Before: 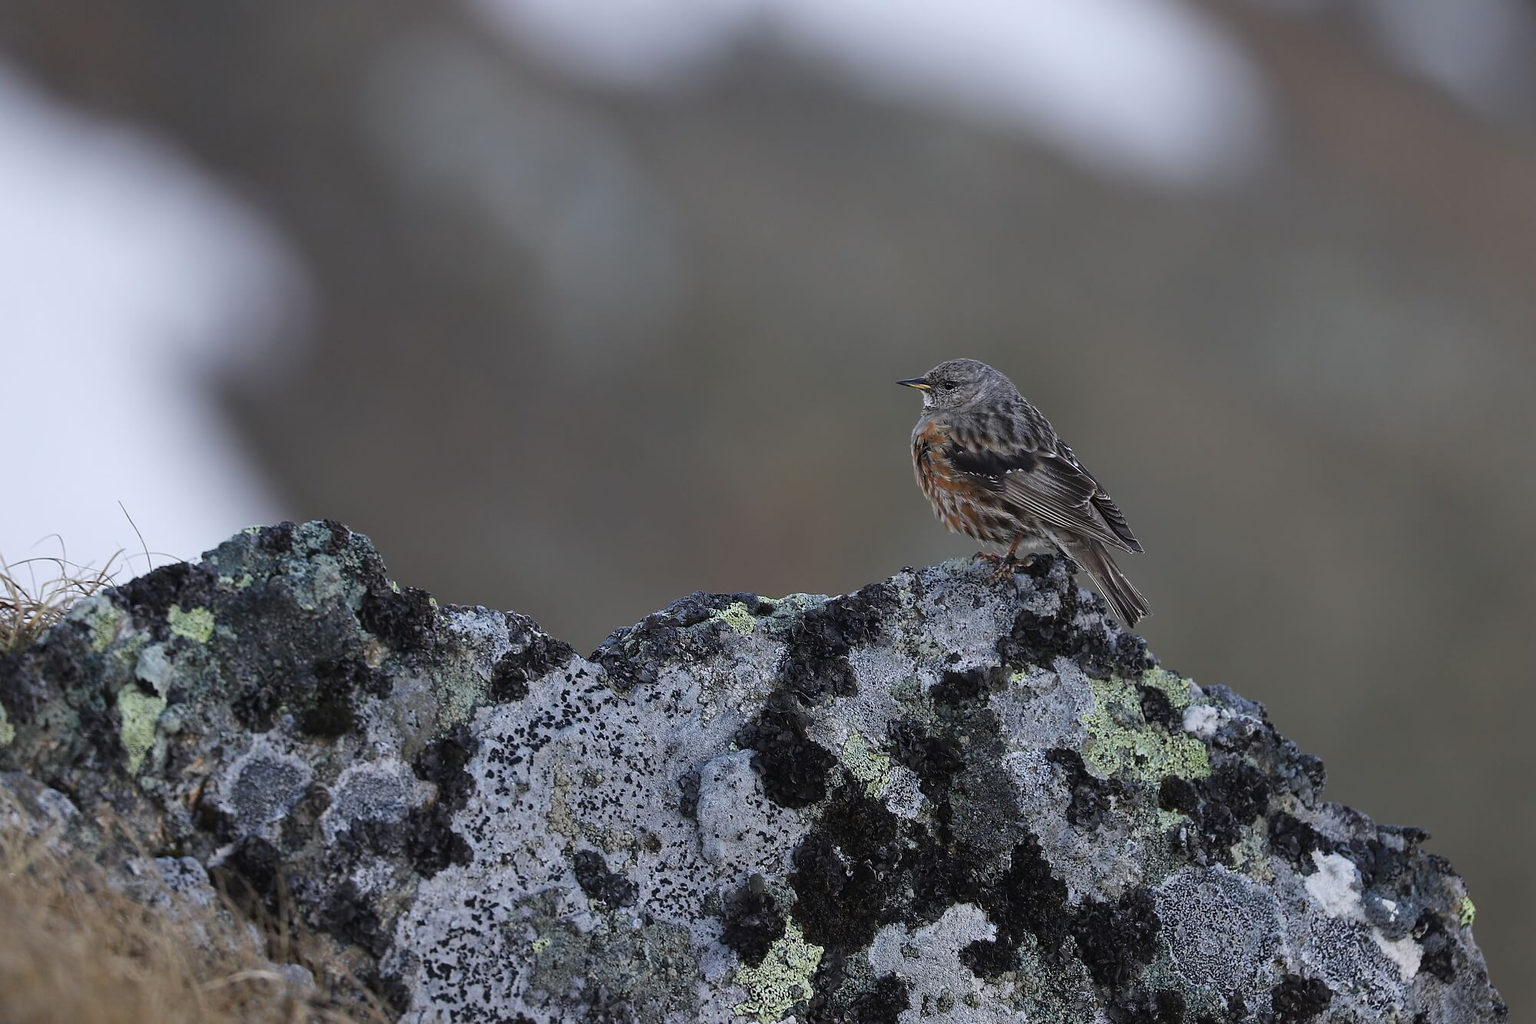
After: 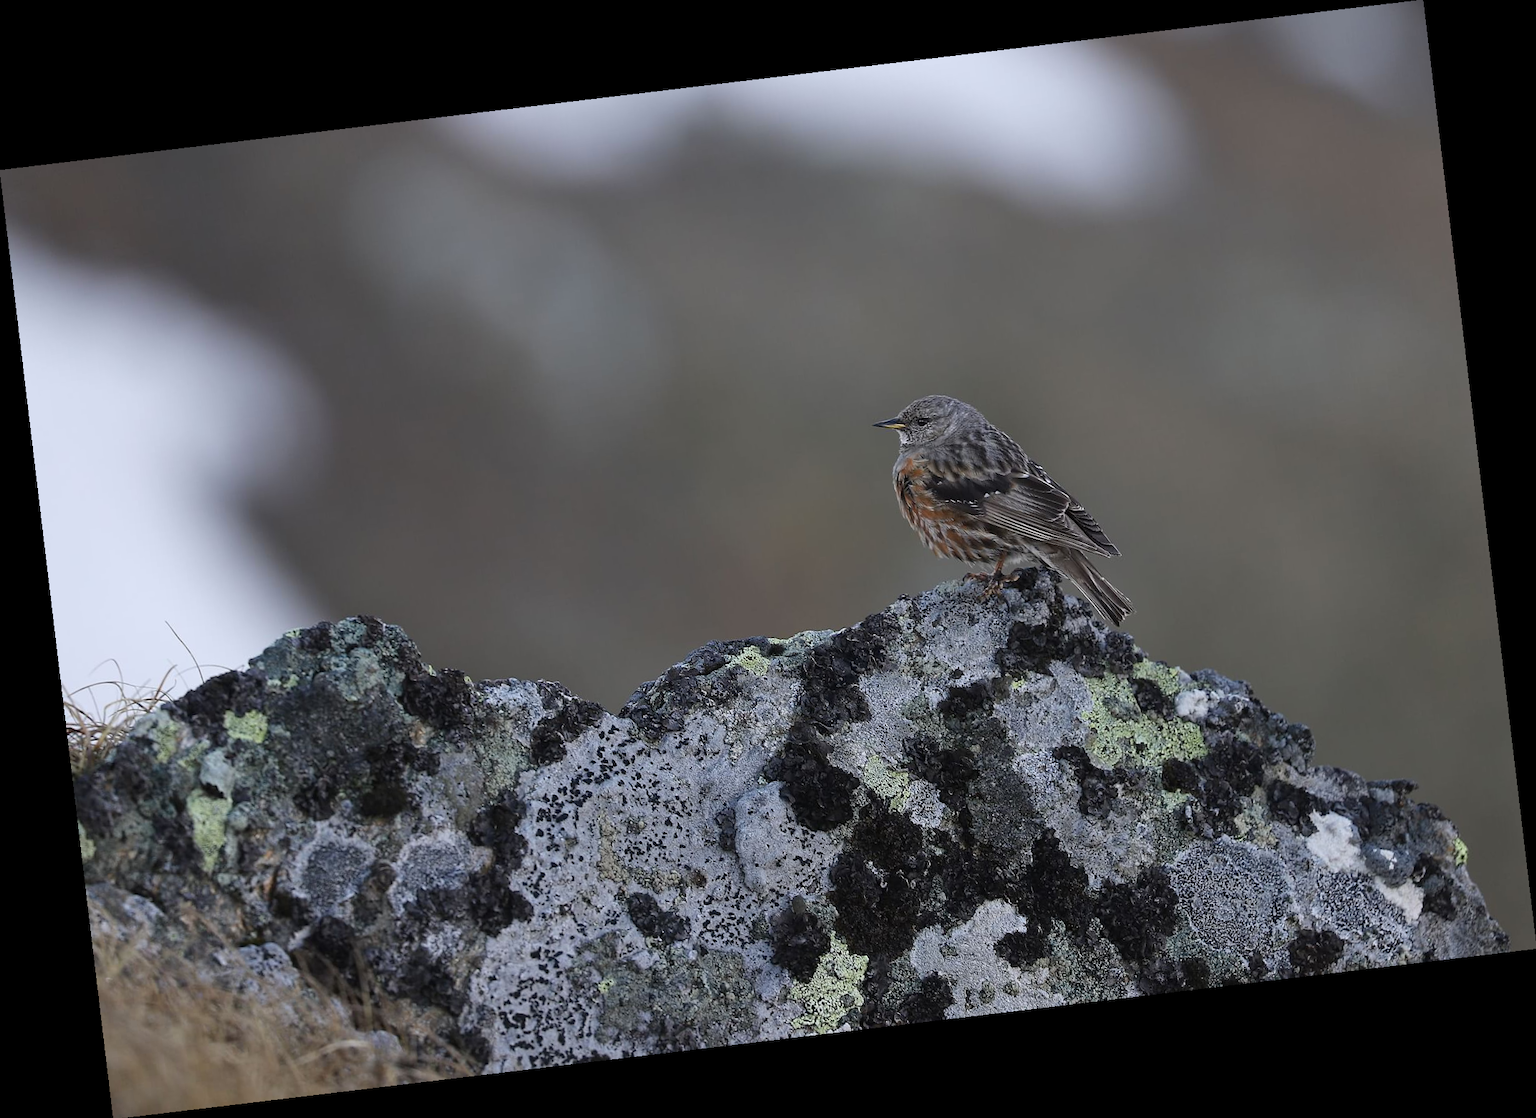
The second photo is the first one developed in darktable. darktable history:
rotate and perspective: rotation -6.83°, automatic cropping off
